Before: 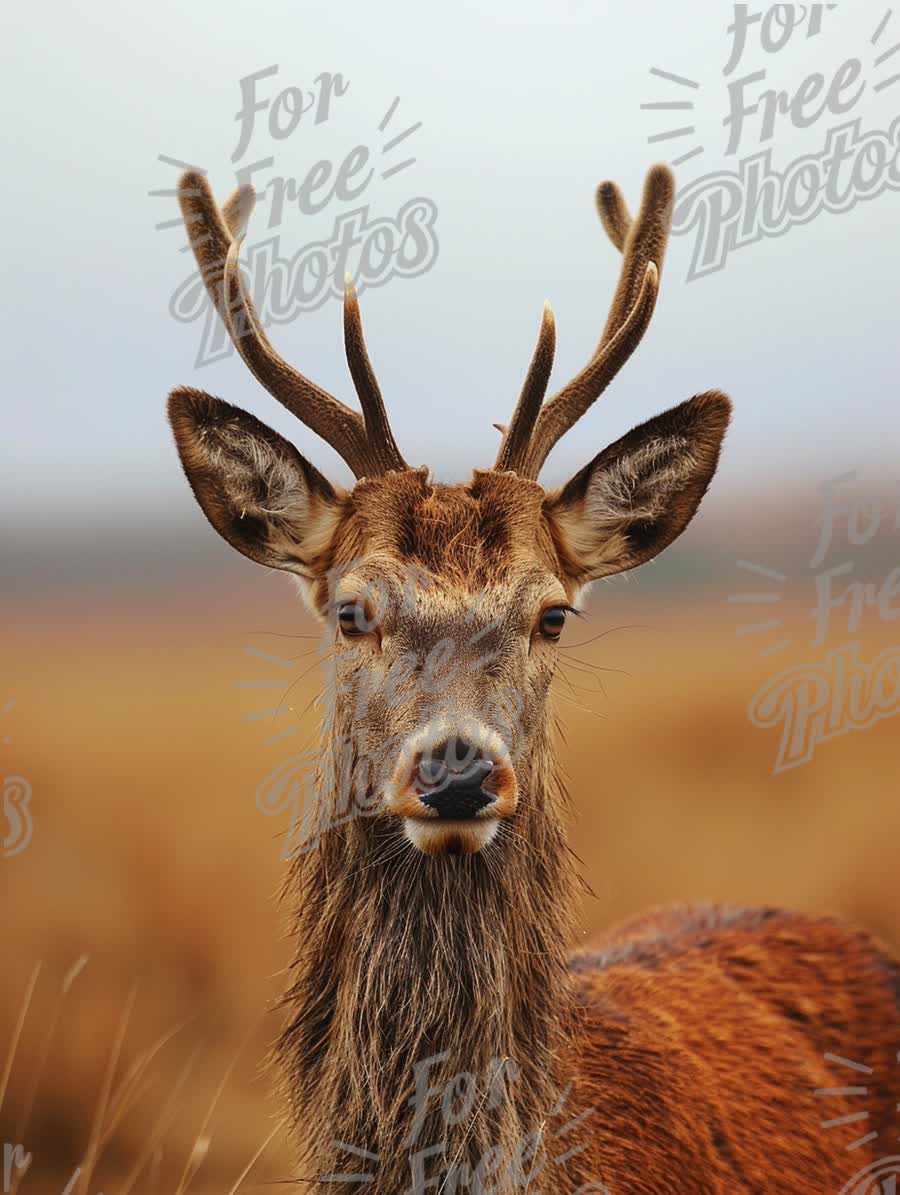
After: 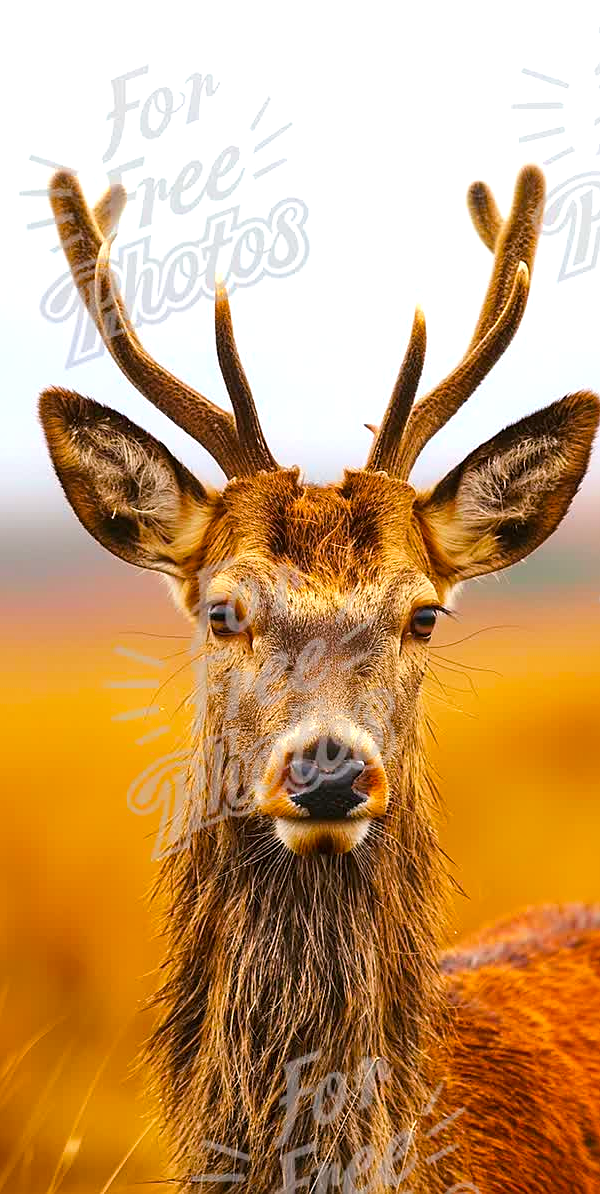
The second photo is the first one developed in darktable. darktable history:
local contrast: mode bilateral grid, contrast 20, coarseness 51, detail 119%, midtone range 0.2
crop and rotate: left 14.443%, right 18.782%
tone equalizer: -8 EV -0.417 EV, -7 EV -0.386 EV, -6 EV -0.351 EV, -5 EV -0.228 EV, -3 EV 0.255 EV, -2 EV 0.359 EV, -1 EV 0.396 EV, +0 EV 0.444 EV, mask exposure compensation -0.488 EV
exposure: exposure 0.295 EV, compensate exposure bias true, compensate highlight preservation false
color correction: highlights a* 3.13, highlights b* -0.943, shadows a* -0.071, shadows b* 2.26, saturation 0.98
color balance rgb: linear chroma grading › global chroma 39.67%, perceptual saturation grading › global saturation 9.575%, contrast -9.753%
levels: levels [0, 0.48, 0.961]
sharpen: radius 1.032
